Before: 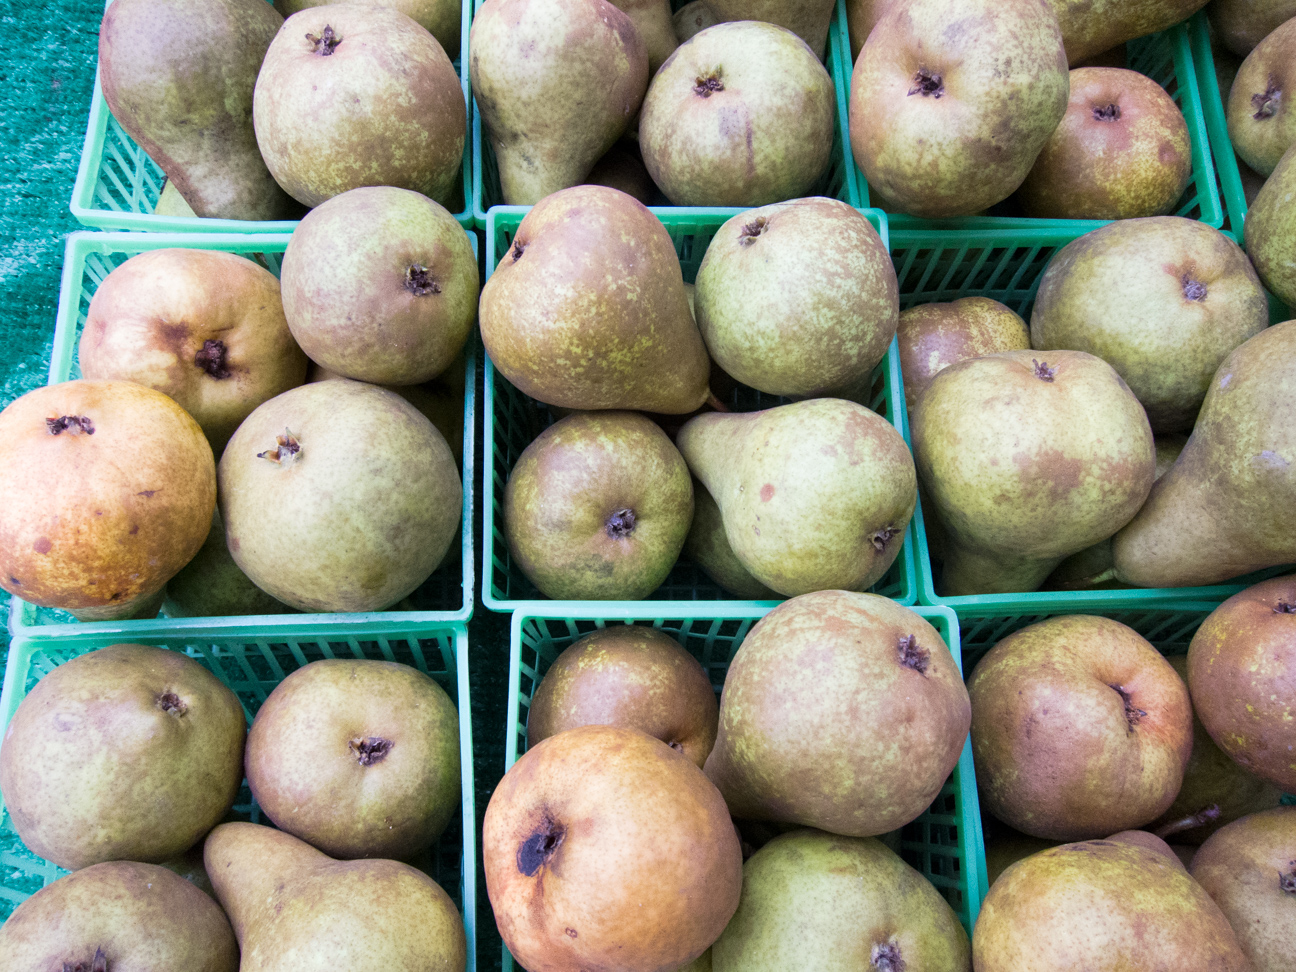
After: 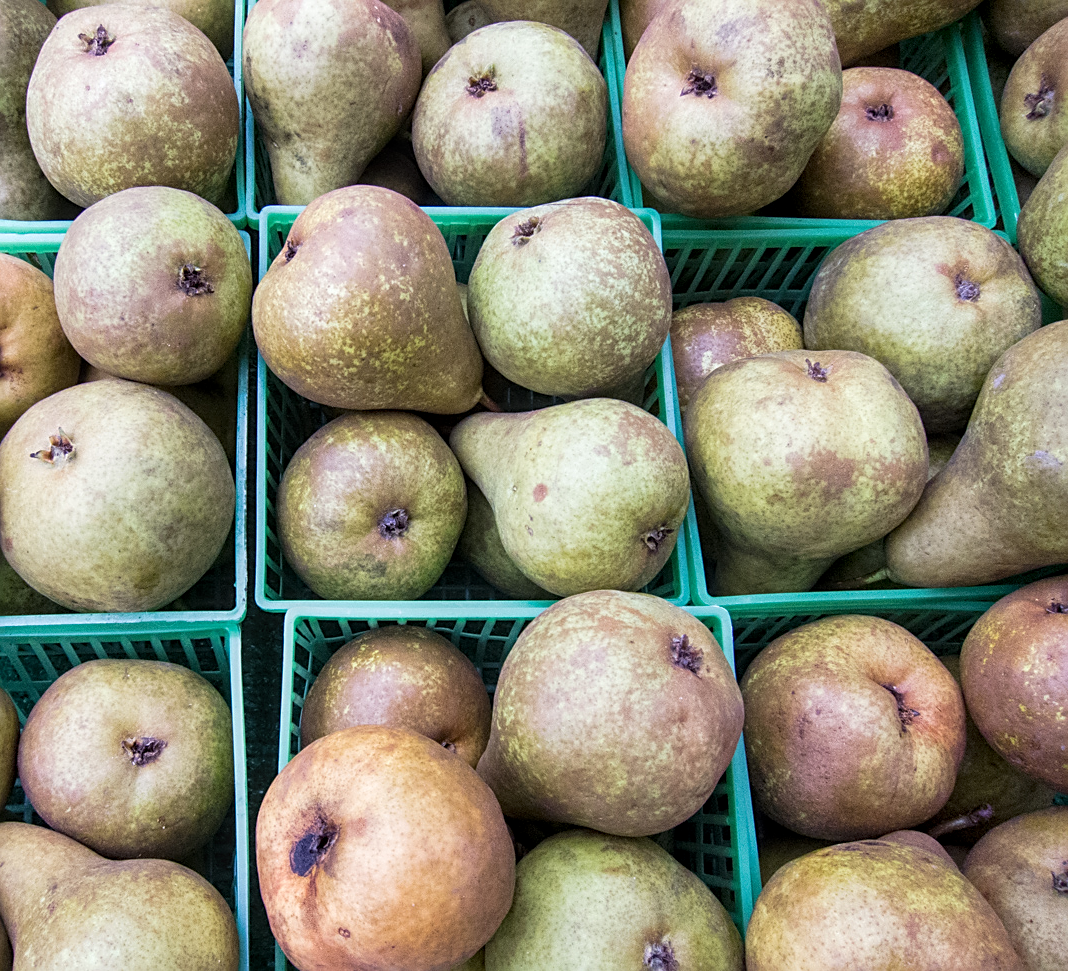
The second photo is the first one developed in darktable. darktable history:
local contrast: on, module defaults
sharpen: on, module defaults
crop: left 17.582%, bottom 0.031%
